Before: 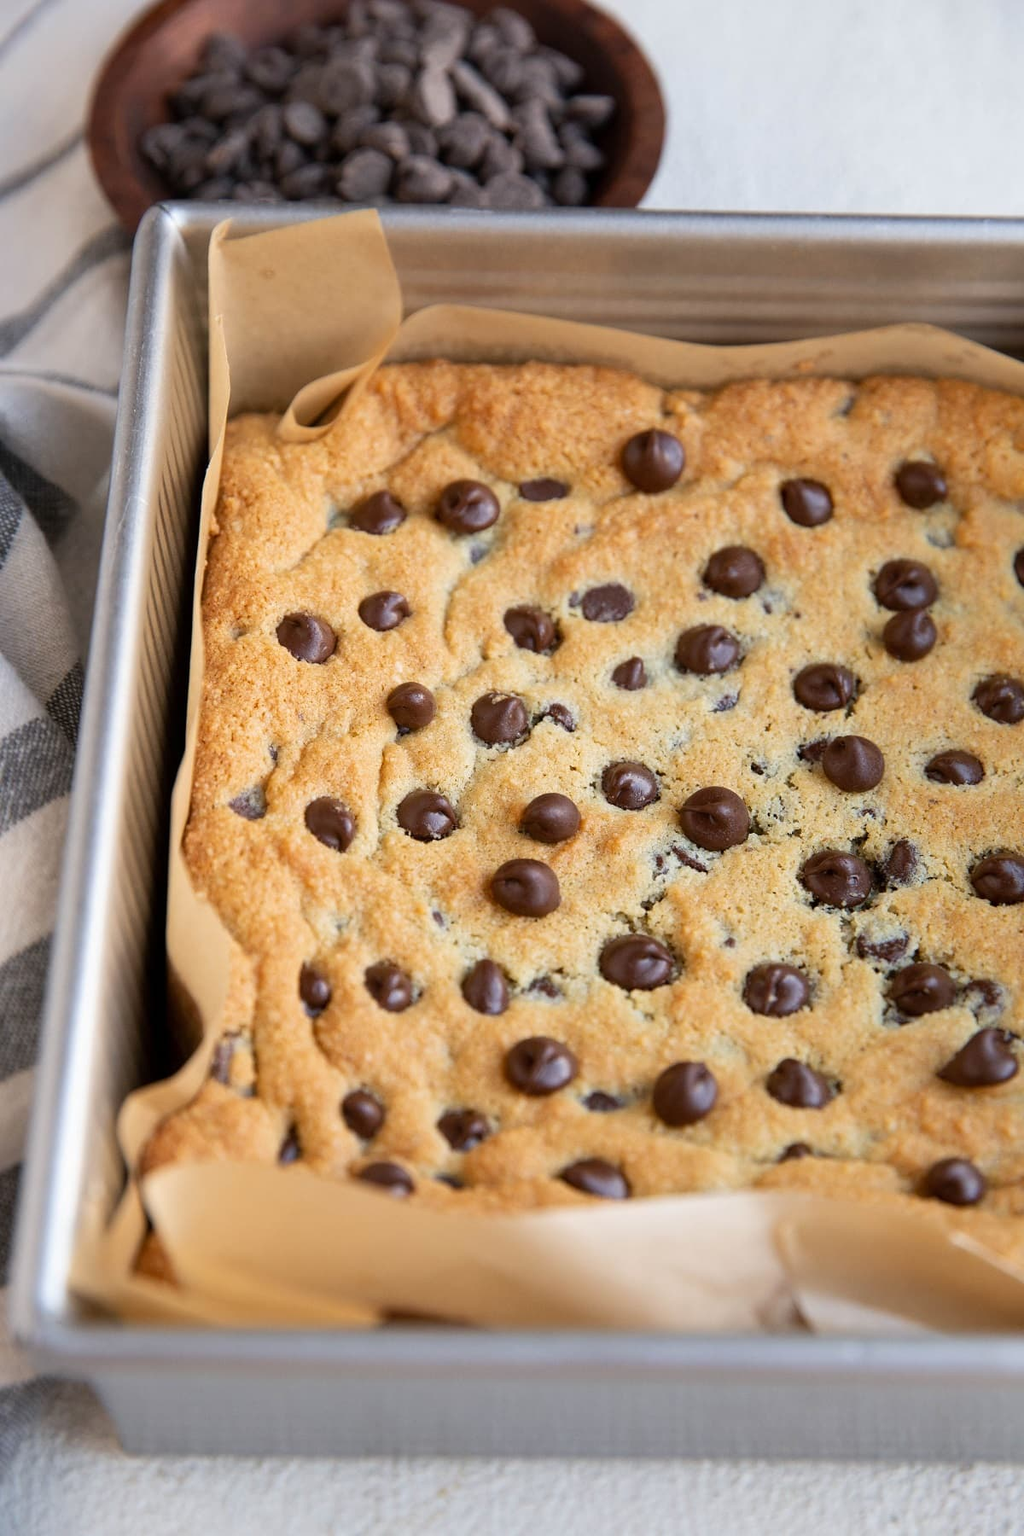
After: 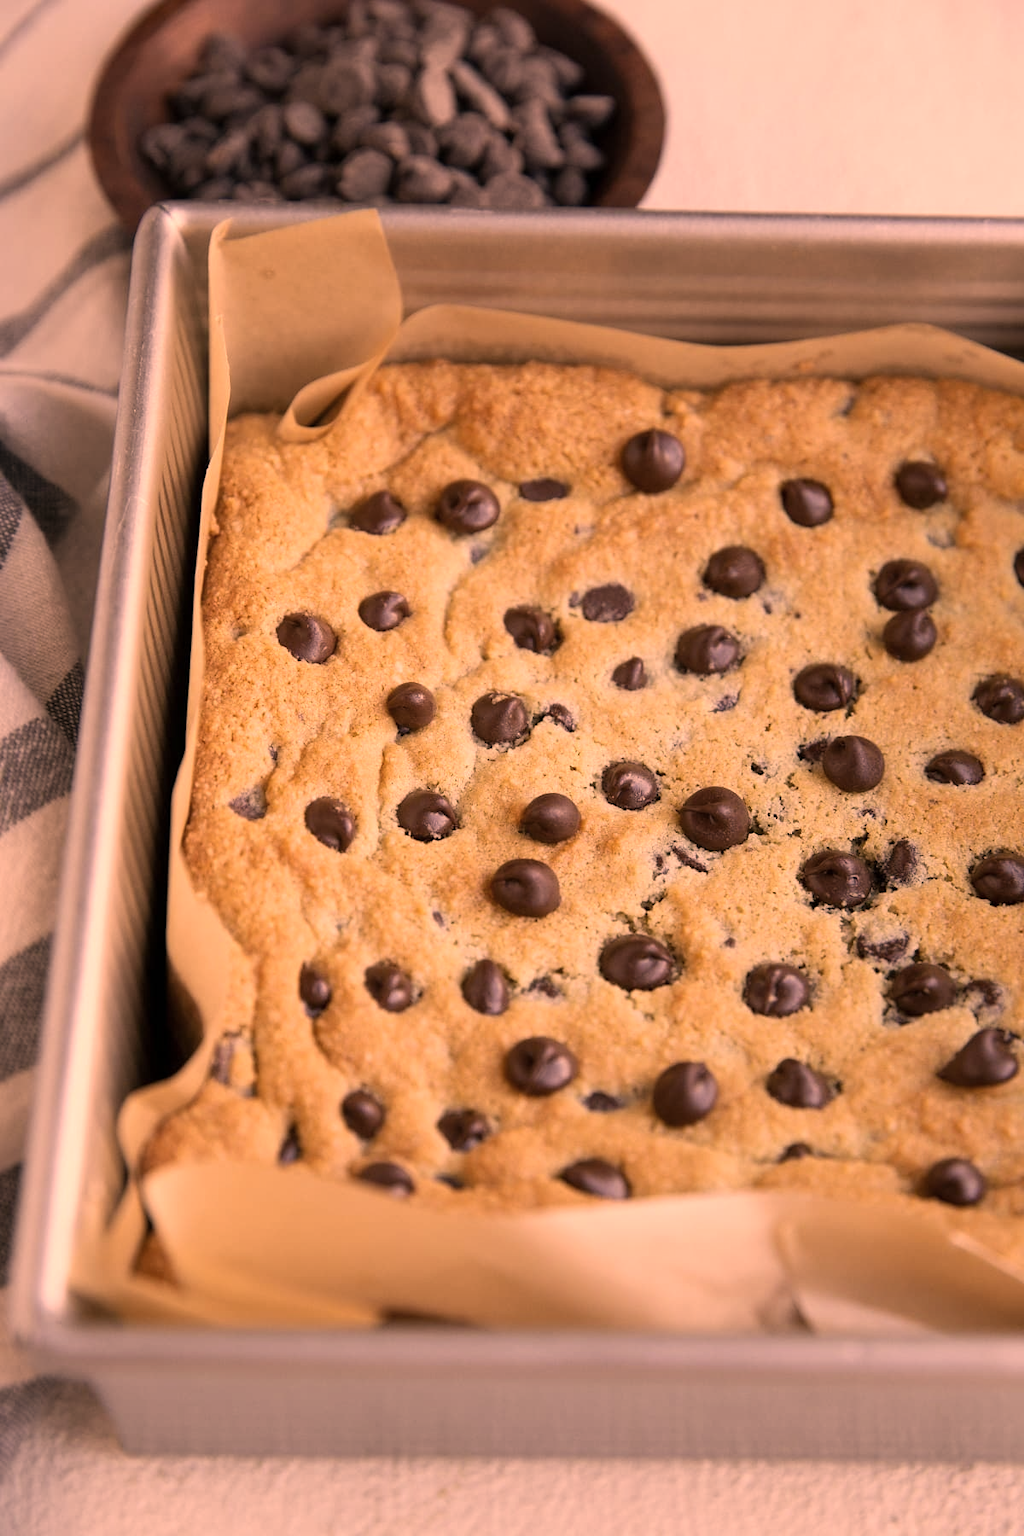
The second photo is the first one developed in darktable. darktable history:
exposure: exposure -0.024 EV, compensate highlight preservation false
color correction: highlights a* 39.54, highlights b* 40, saturation 0.693
